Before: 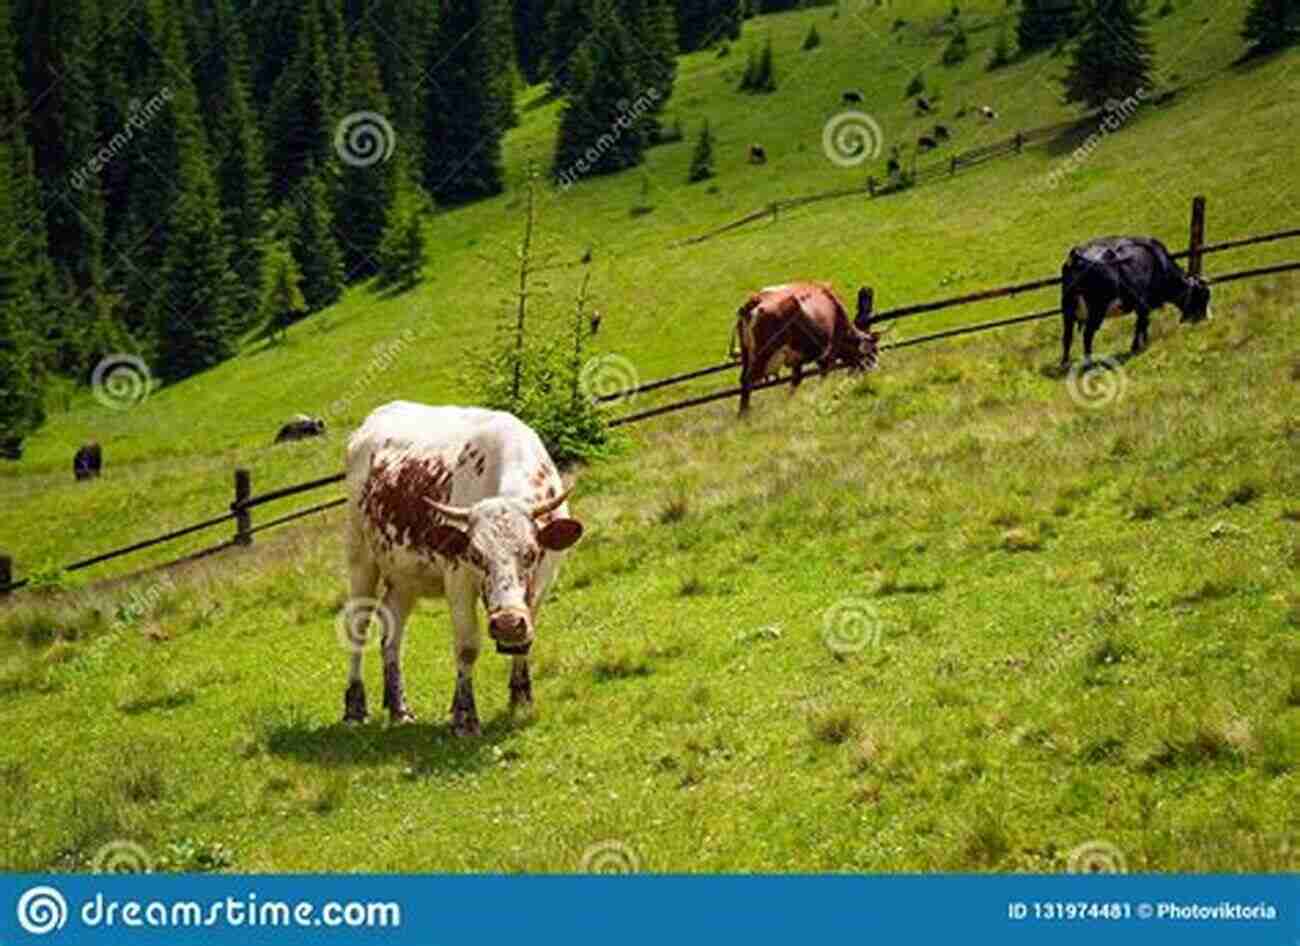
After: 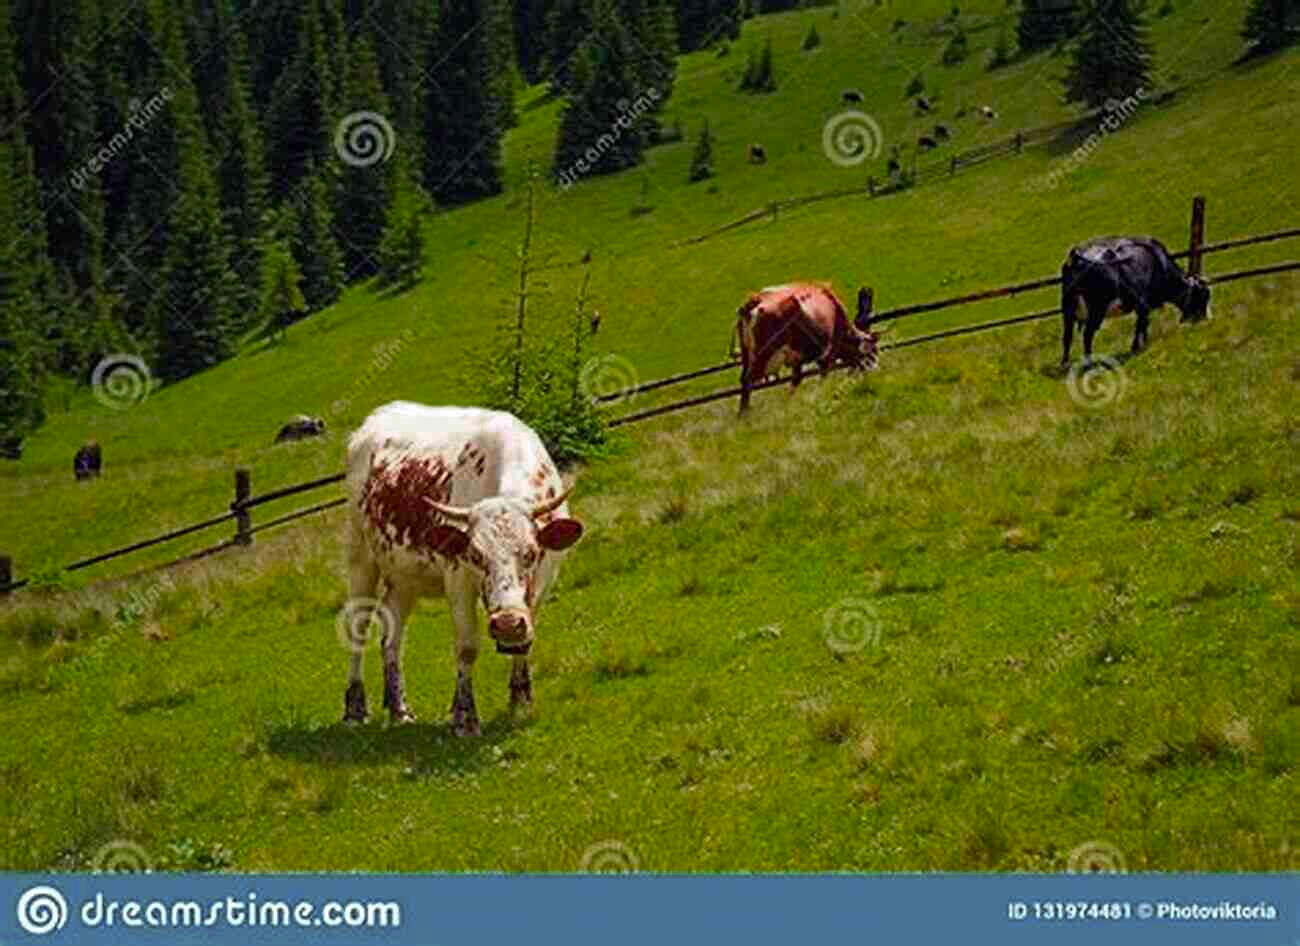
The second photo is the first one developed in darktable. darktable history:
color zones: curves: ch0 [(0, 0.48) (0.209, 0.398) (0.305, 0.332) (0.429, 0.493) (0.571, 0.5) (0.714, 0.5) (0.857, 0.5) (1, 0.48)]; ch1 [(0, 0.633) (0.143, 0.586) (0.286, 0.489) (0.429, 0.448) (0.571, 0.31) (0.714, 0.335) (0.857, 0.492) (1, 0.633)]; ch2 [(0, 0.448) (0.143, 0.498) (0.286, 0.5) (0.429, 0.5) (0.571, 0.5) (0.714, 0.5) (0.857, 0.5) (1, 0.448)]
sharpen: amount 0.2
